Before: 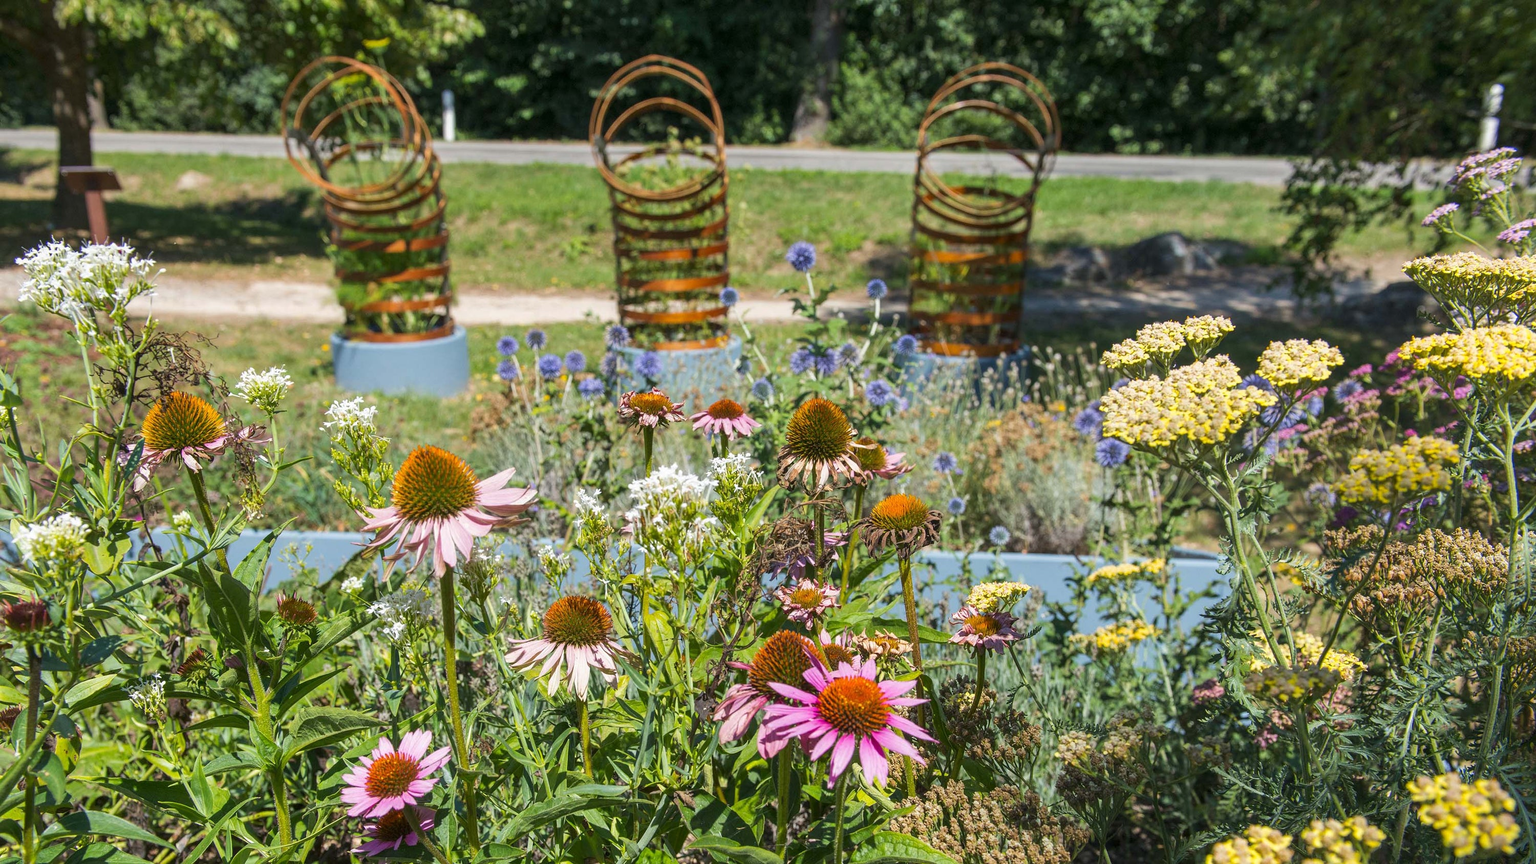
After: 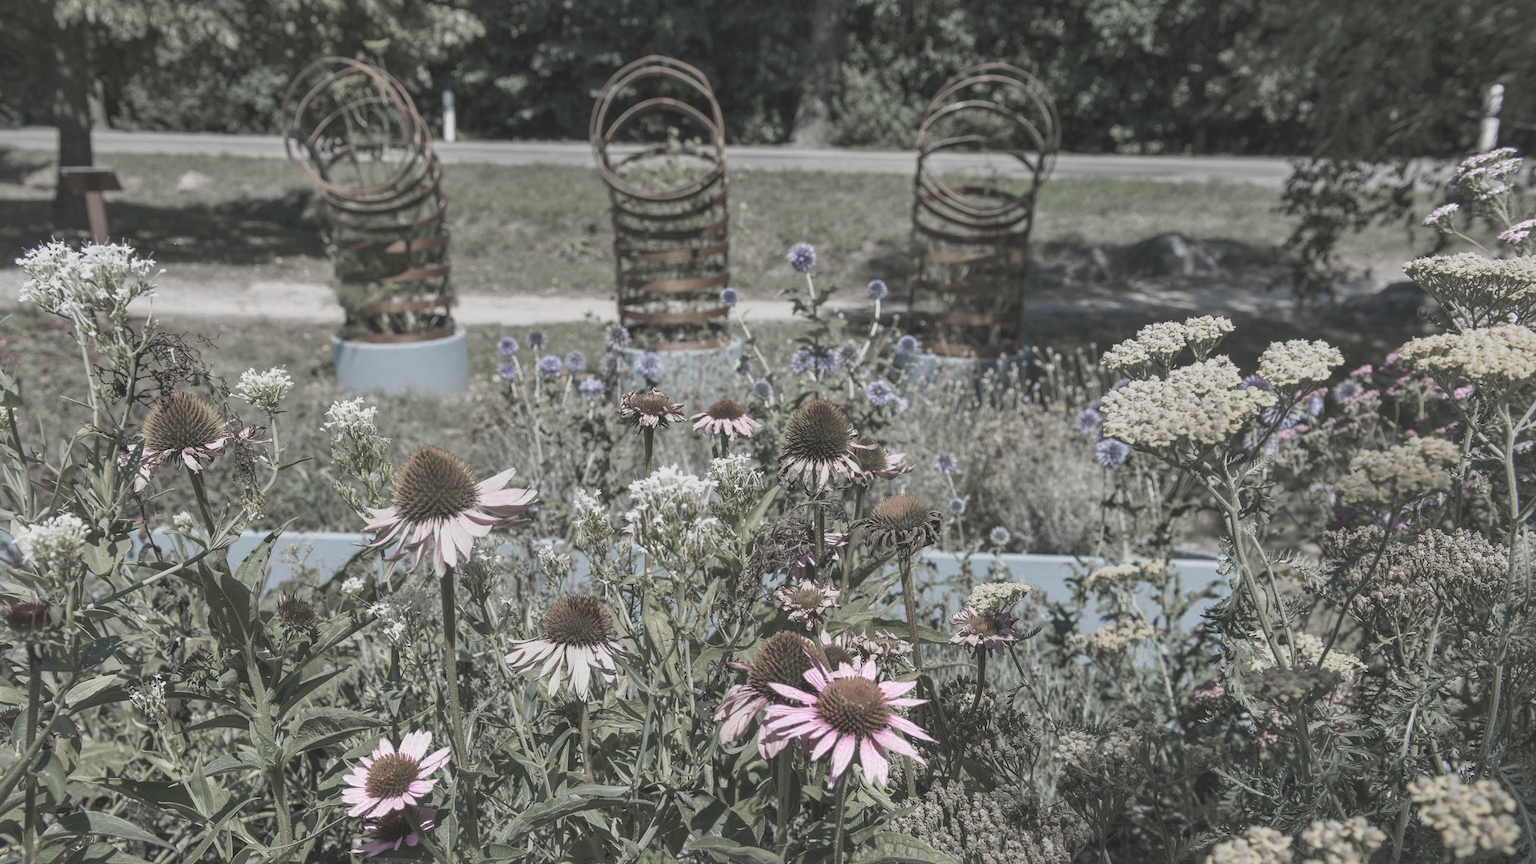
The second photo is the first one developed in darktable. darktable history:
local contrast: mode bilateral grid, contrast 25, coarseness 50, detail 124%, midtone range 0.2
tone curve: curves: ch0 [(0, 0) (0.15, 0.17) (0.452, 0.437) (0.611, 0.588) (0.751, 0.749) (1, 1)]; ch1 [(0, 0) (0.325, 0.327) (0.412, 0.45) (0.453, 0.484) (0.5, 0.501) (0.541, 0.55) (0.617, 0.612) (0.695, 0.697) (1, 1)]; ch2 [(0, 0) (0.386, 0.397) (0.452, 0.459) (0.505, 0.498) (0.524, 0.547) (0.574, 0.566) (0.633, 0.641) (1, 1)], color space Lab, linked channels, preserve colors none
contrast brightness saturation: contrast -0.267, saturation -0.431
color zones: curves: ch0 [(0, 0.613) (0.01, 0.613) (0.245, 0.448) (0.498, 0.529) (0.642, 0.665) (0.879, 0.777) (0.99, 0.613)]; ch1 [(0, 0.272) (0.219, 0.127) (0.724, 0.346)]
